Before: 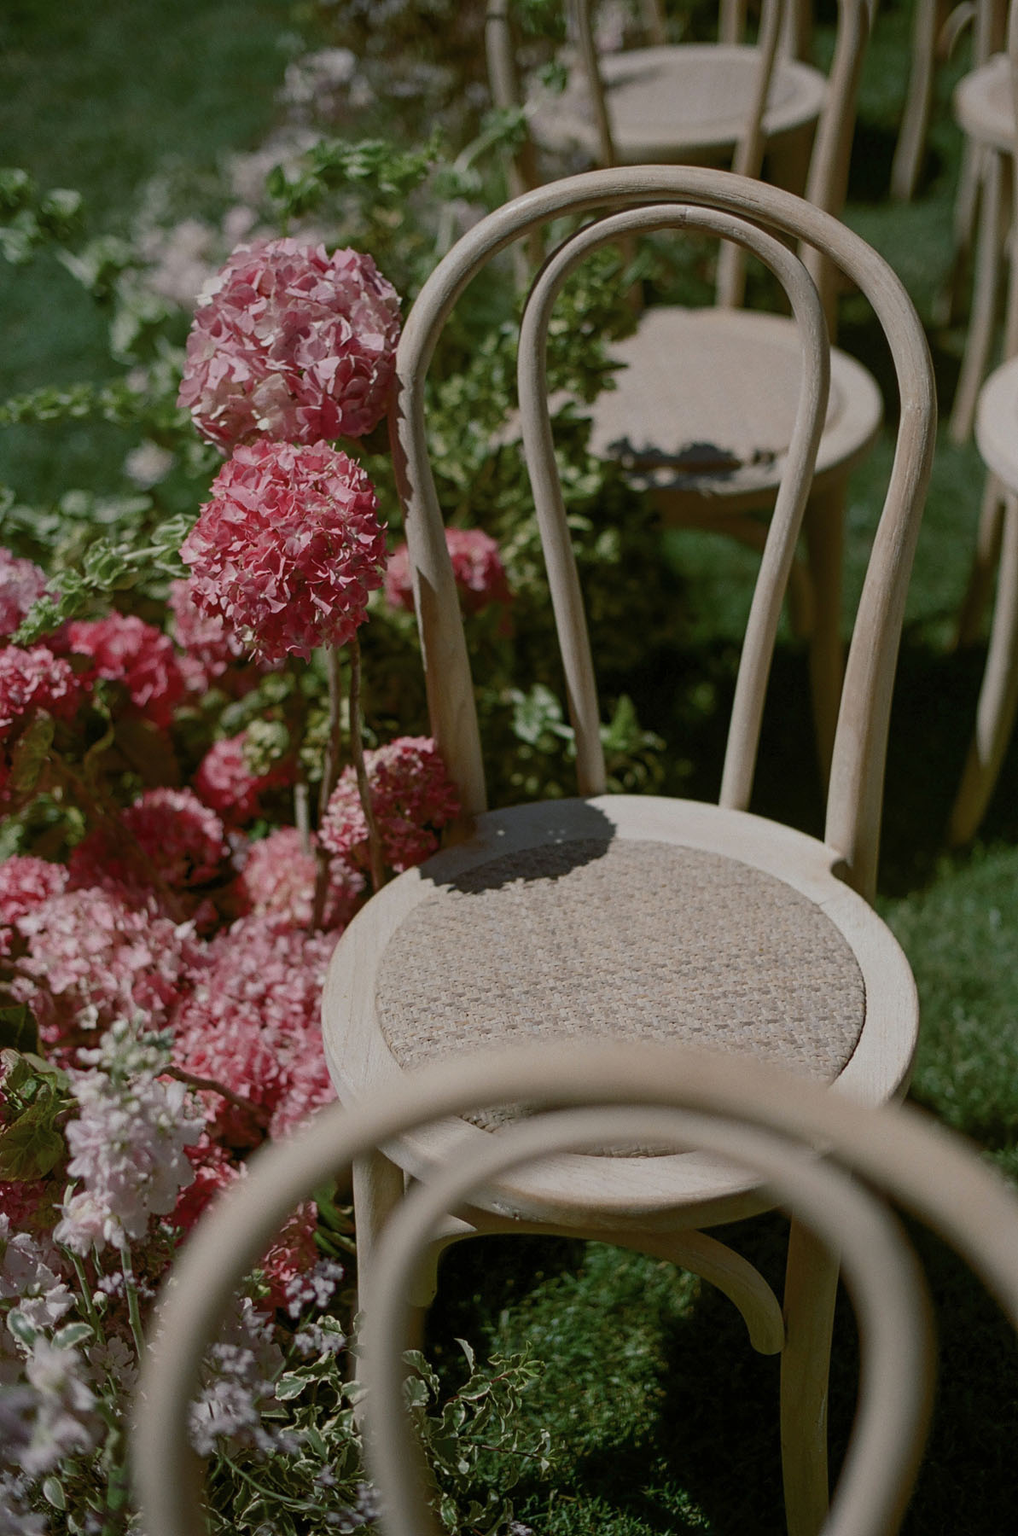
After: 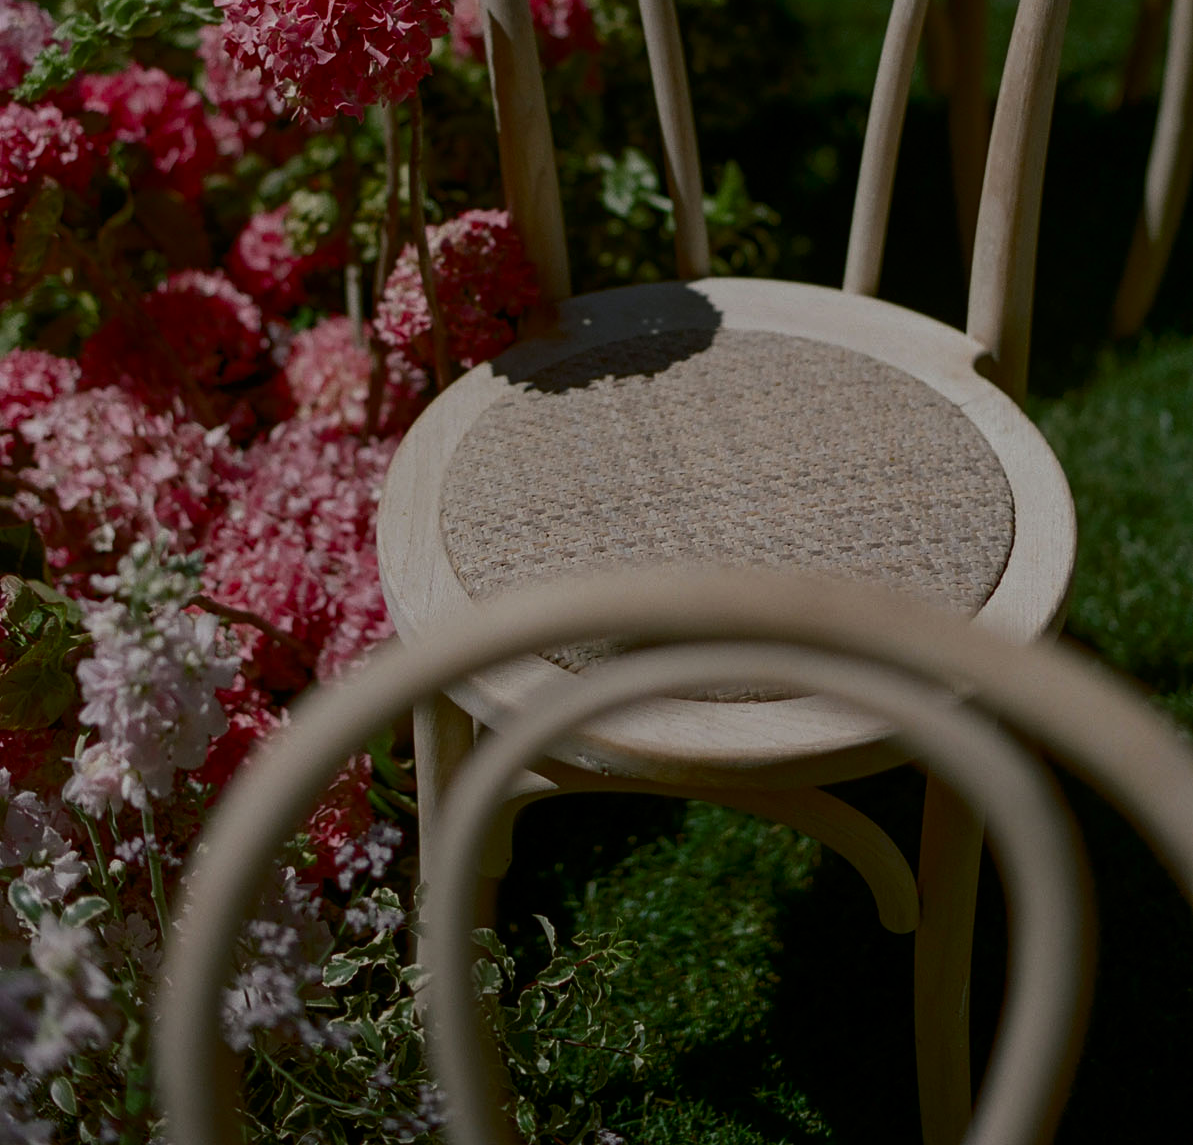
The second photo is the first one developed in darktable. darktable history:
crop and rotate: top 36.357%
contrast brightness saturation: brightness -0.203, saturation 0.082
